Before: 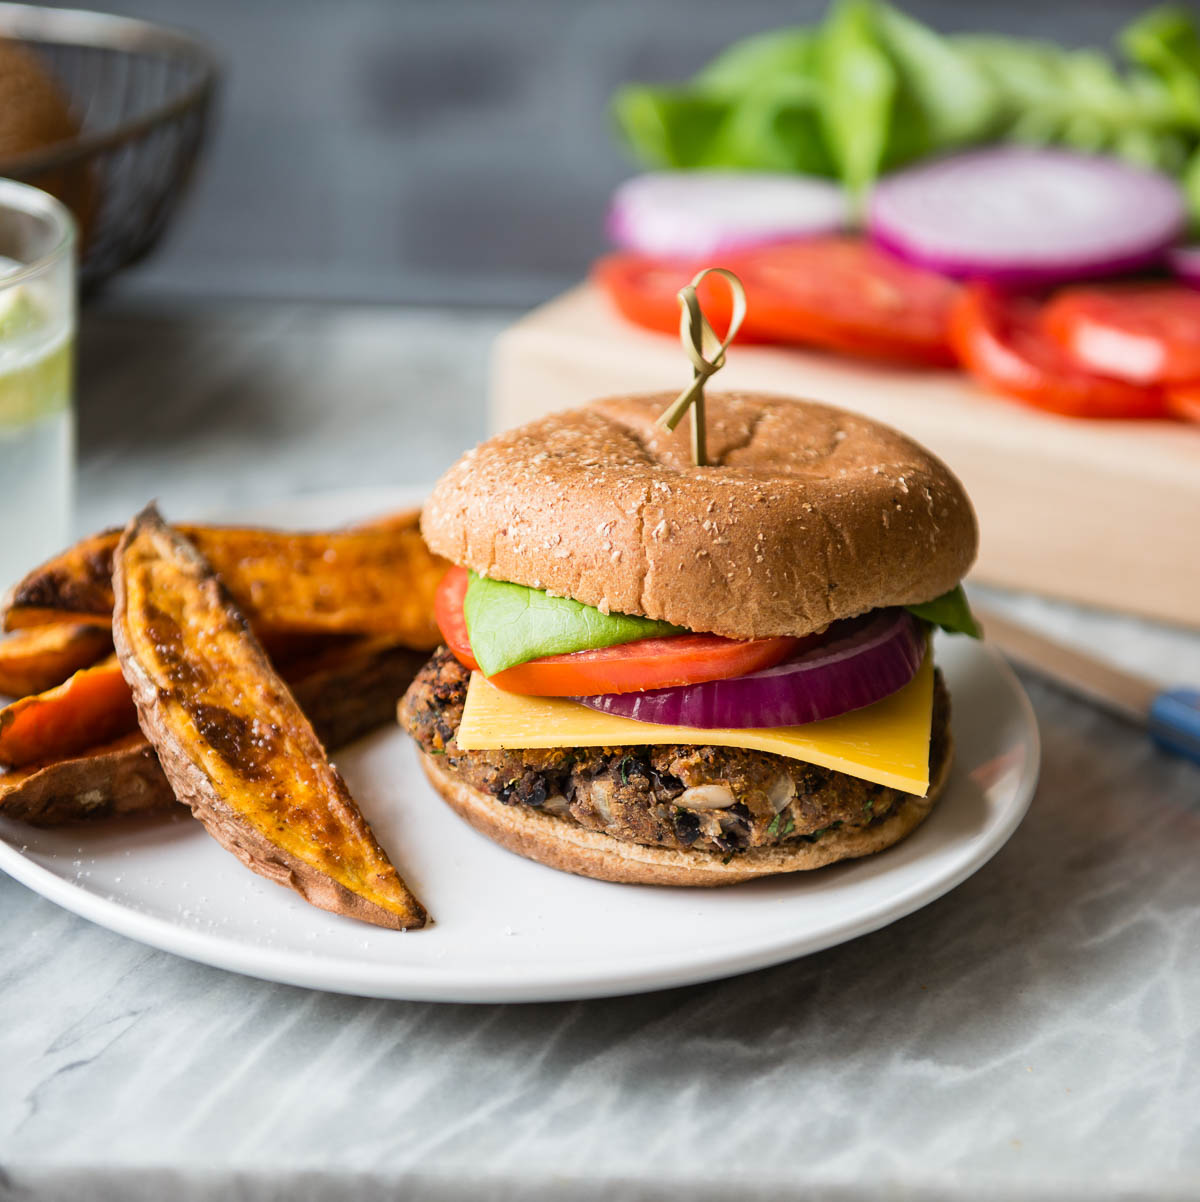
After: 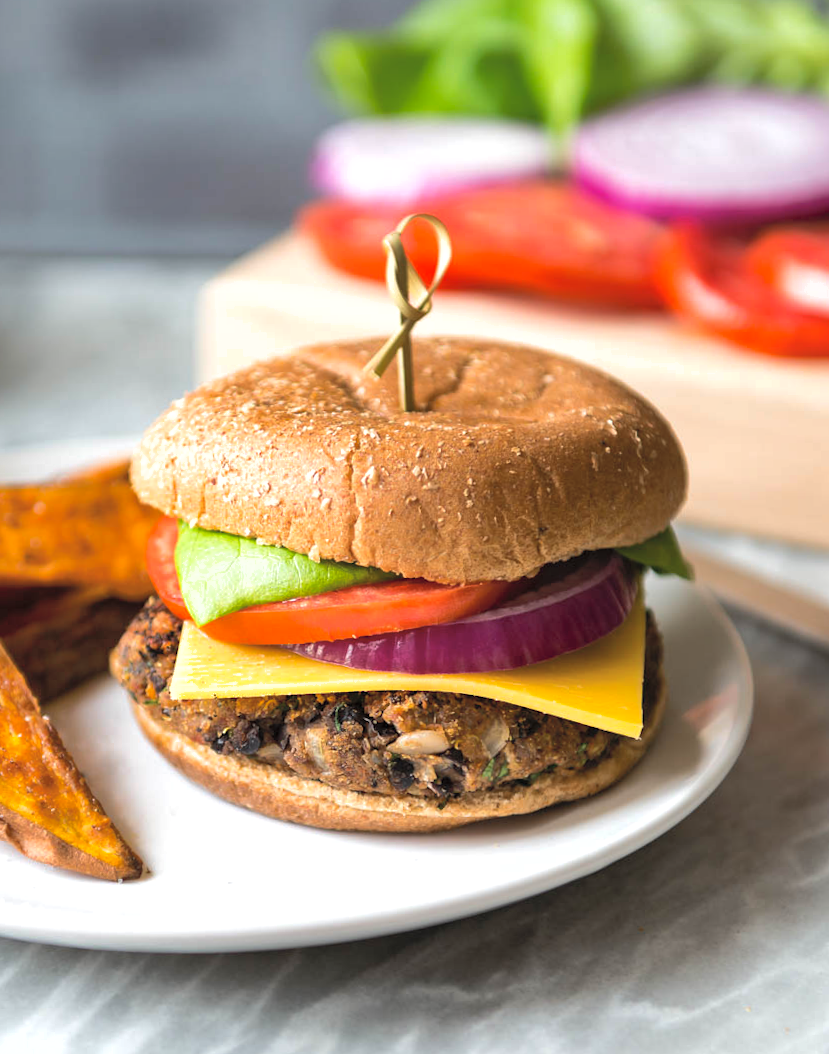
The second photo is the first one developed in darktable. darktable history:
white balance: emerald 1
crop and rotate: left 24.034%, top 2.838%, right 6.406%, bottom 6.299%
tone equalizer: -8 EV -0.417 EV, -7 EV -0.389 EV, -6 EV -0.333 EV, -5 EV -0.222 EV, -3 EV 0.222 EV, -2 EV 0.333 EV, -1 EV 0.389 EV, +0 EV 0.417 EV, edges refinement/feathering 500, mask exposure compensation -1.57 EV, preserve details no
contrast brightness saturation: brightness 0.13
rotate and perspective: rotation -1°, crop left 0.011, crop right 0.989, crop top 0.025, crop bottom 0.975
shadows and highlights: on, module defaults
